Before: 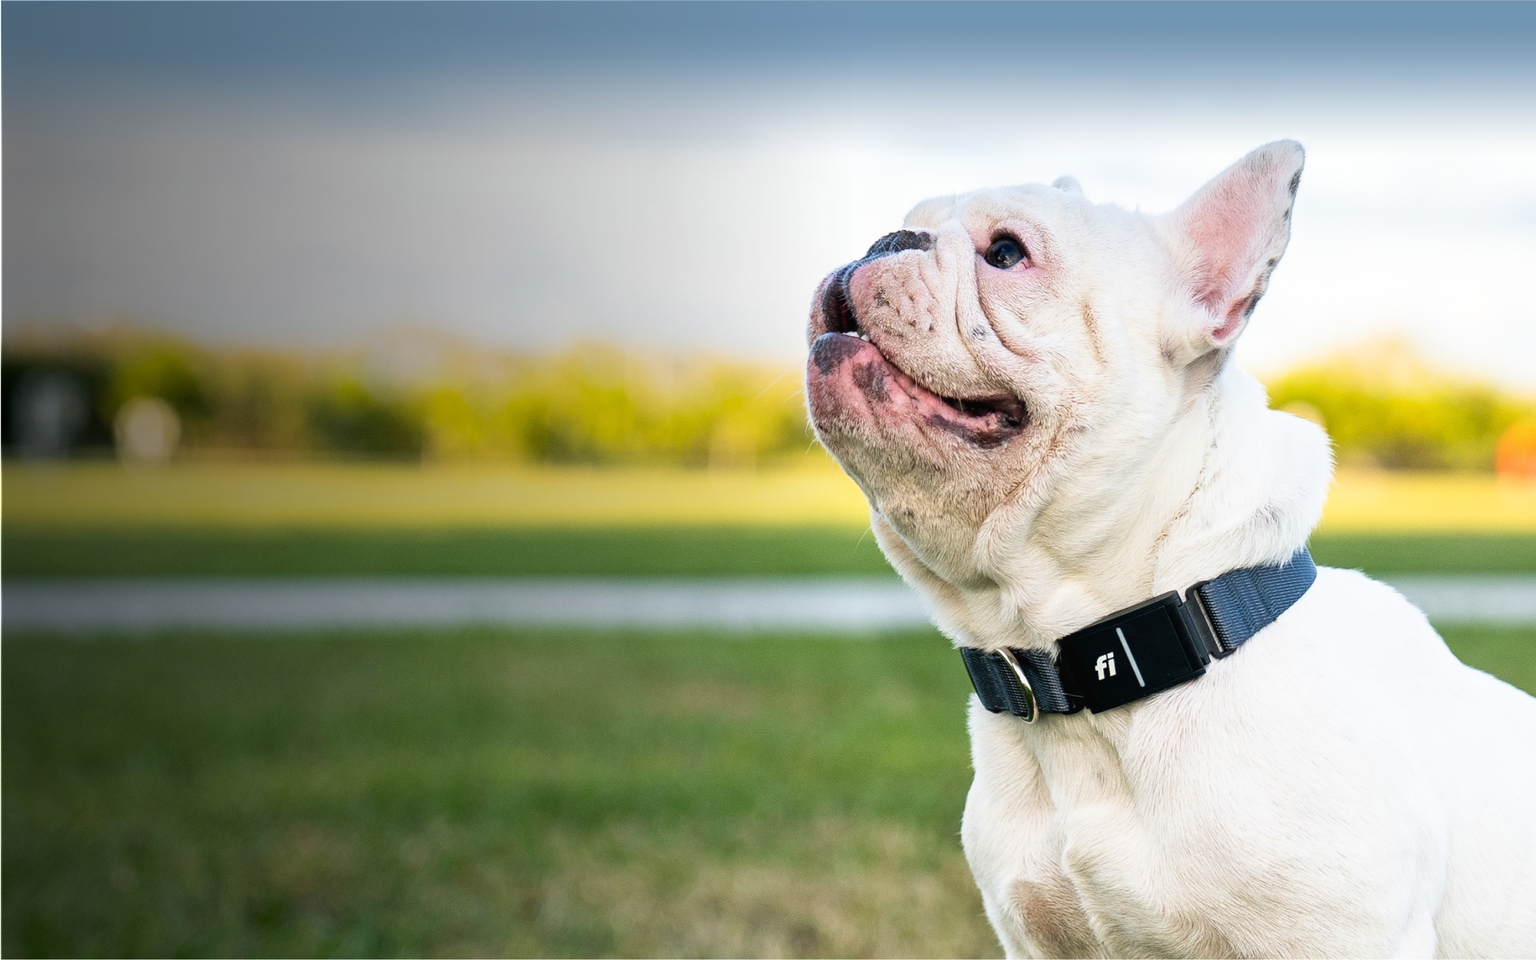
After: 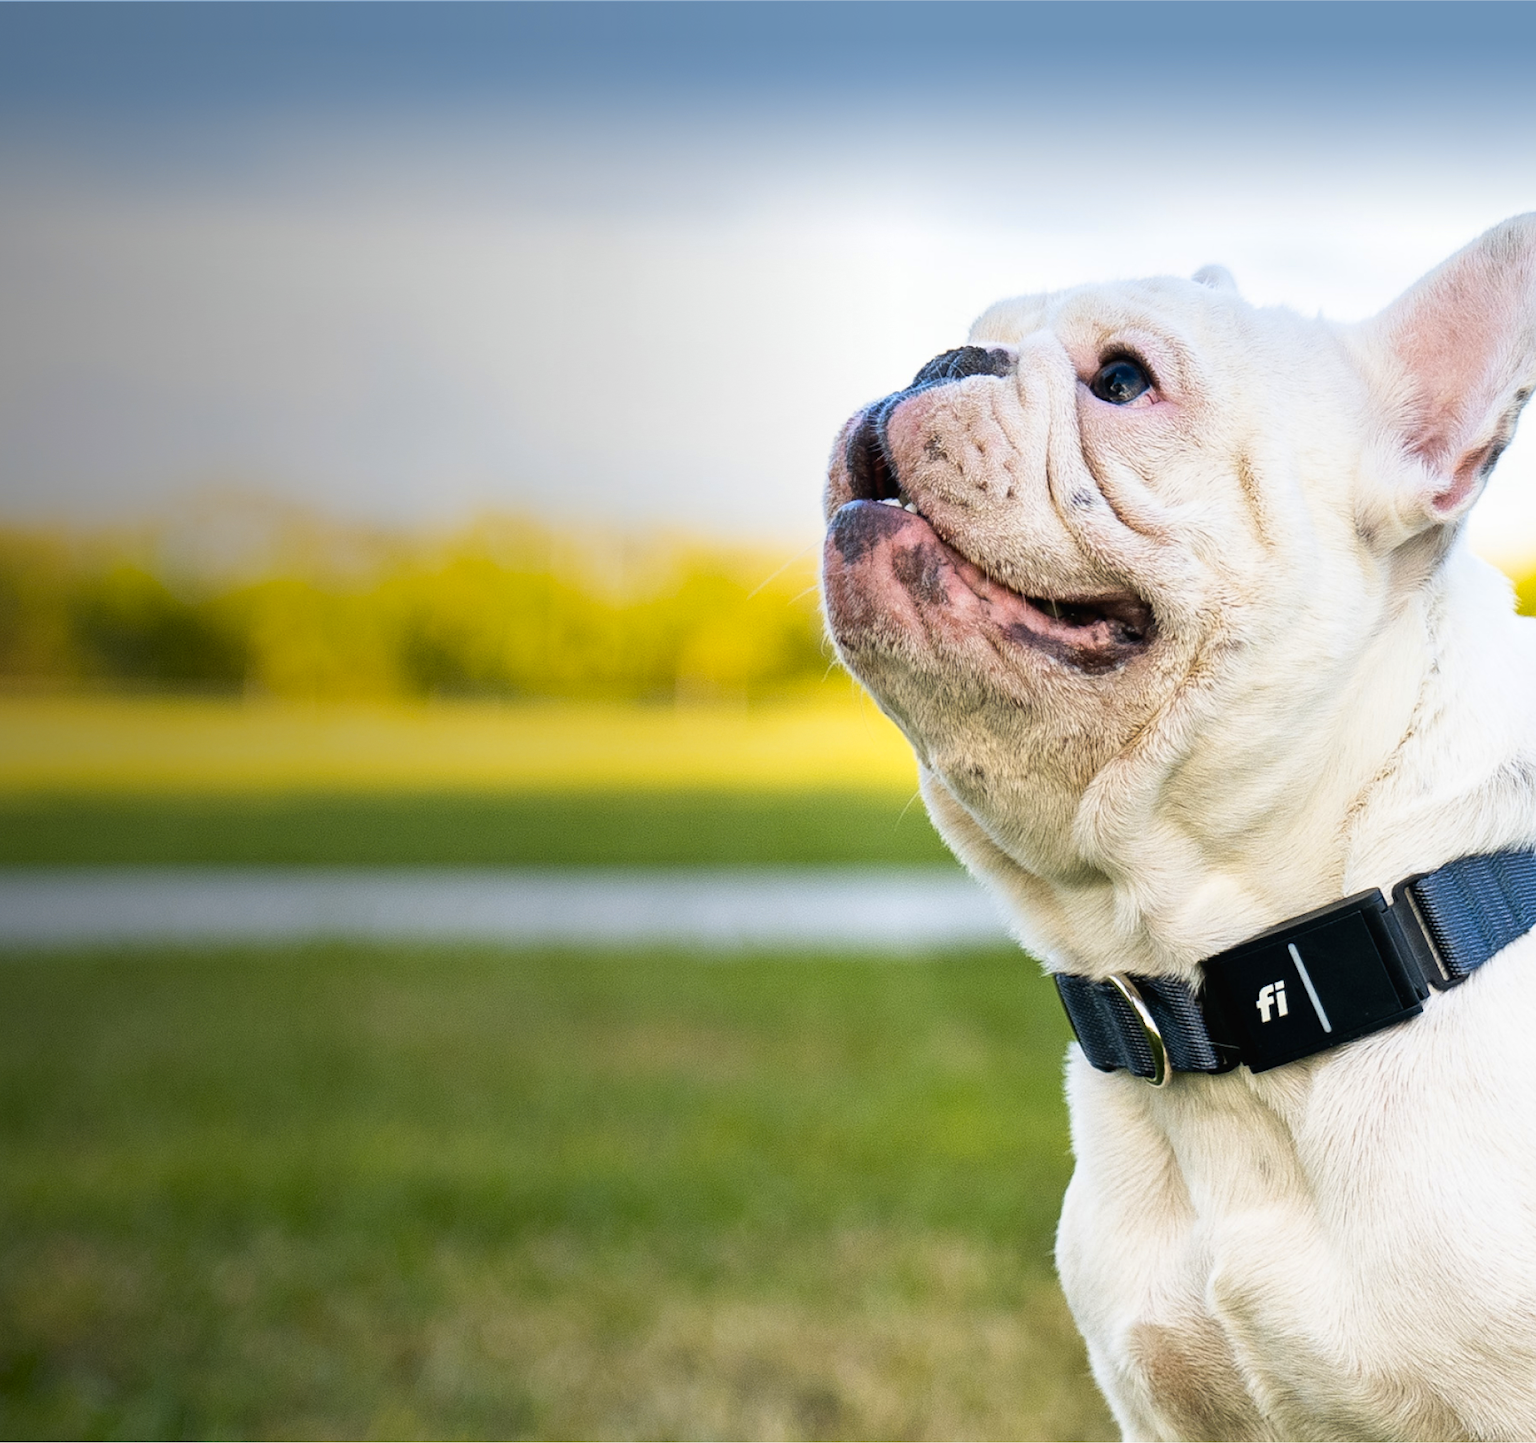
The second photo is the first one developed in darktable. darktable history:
color contrast: green-magenta contrast 0.85, blue-yellow contrast 1.25, unbound 0
crop: left 16.899%, right 16.556%
